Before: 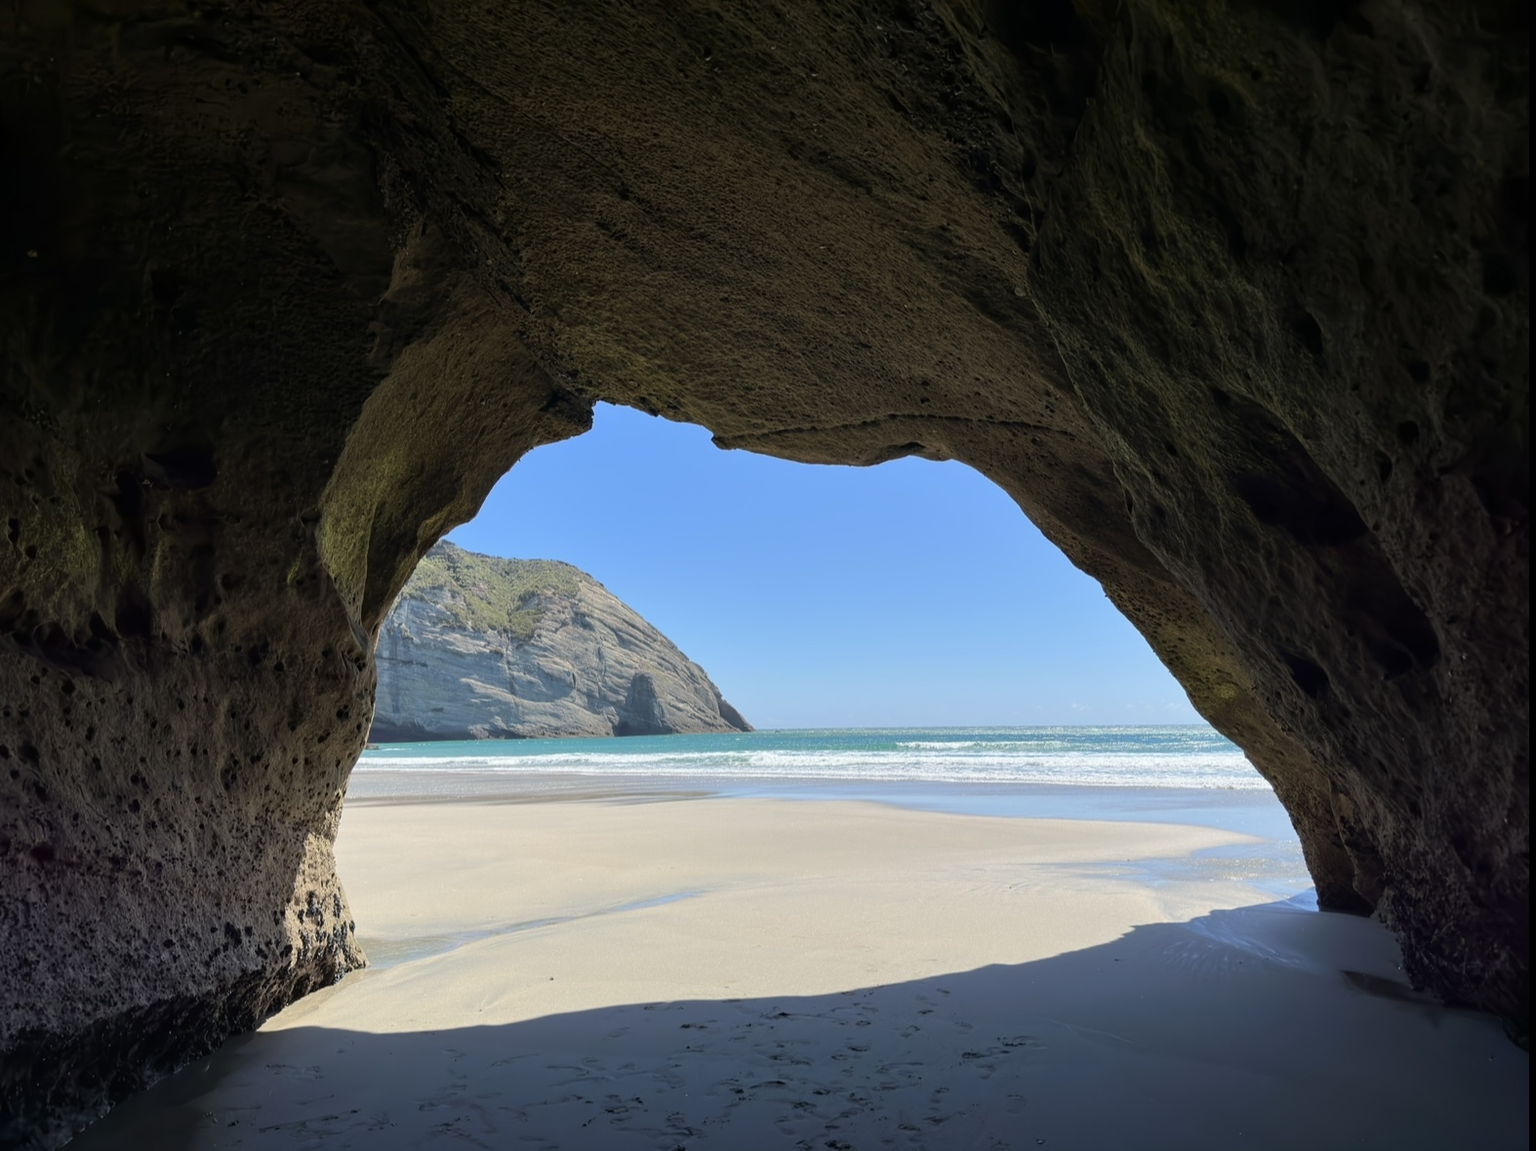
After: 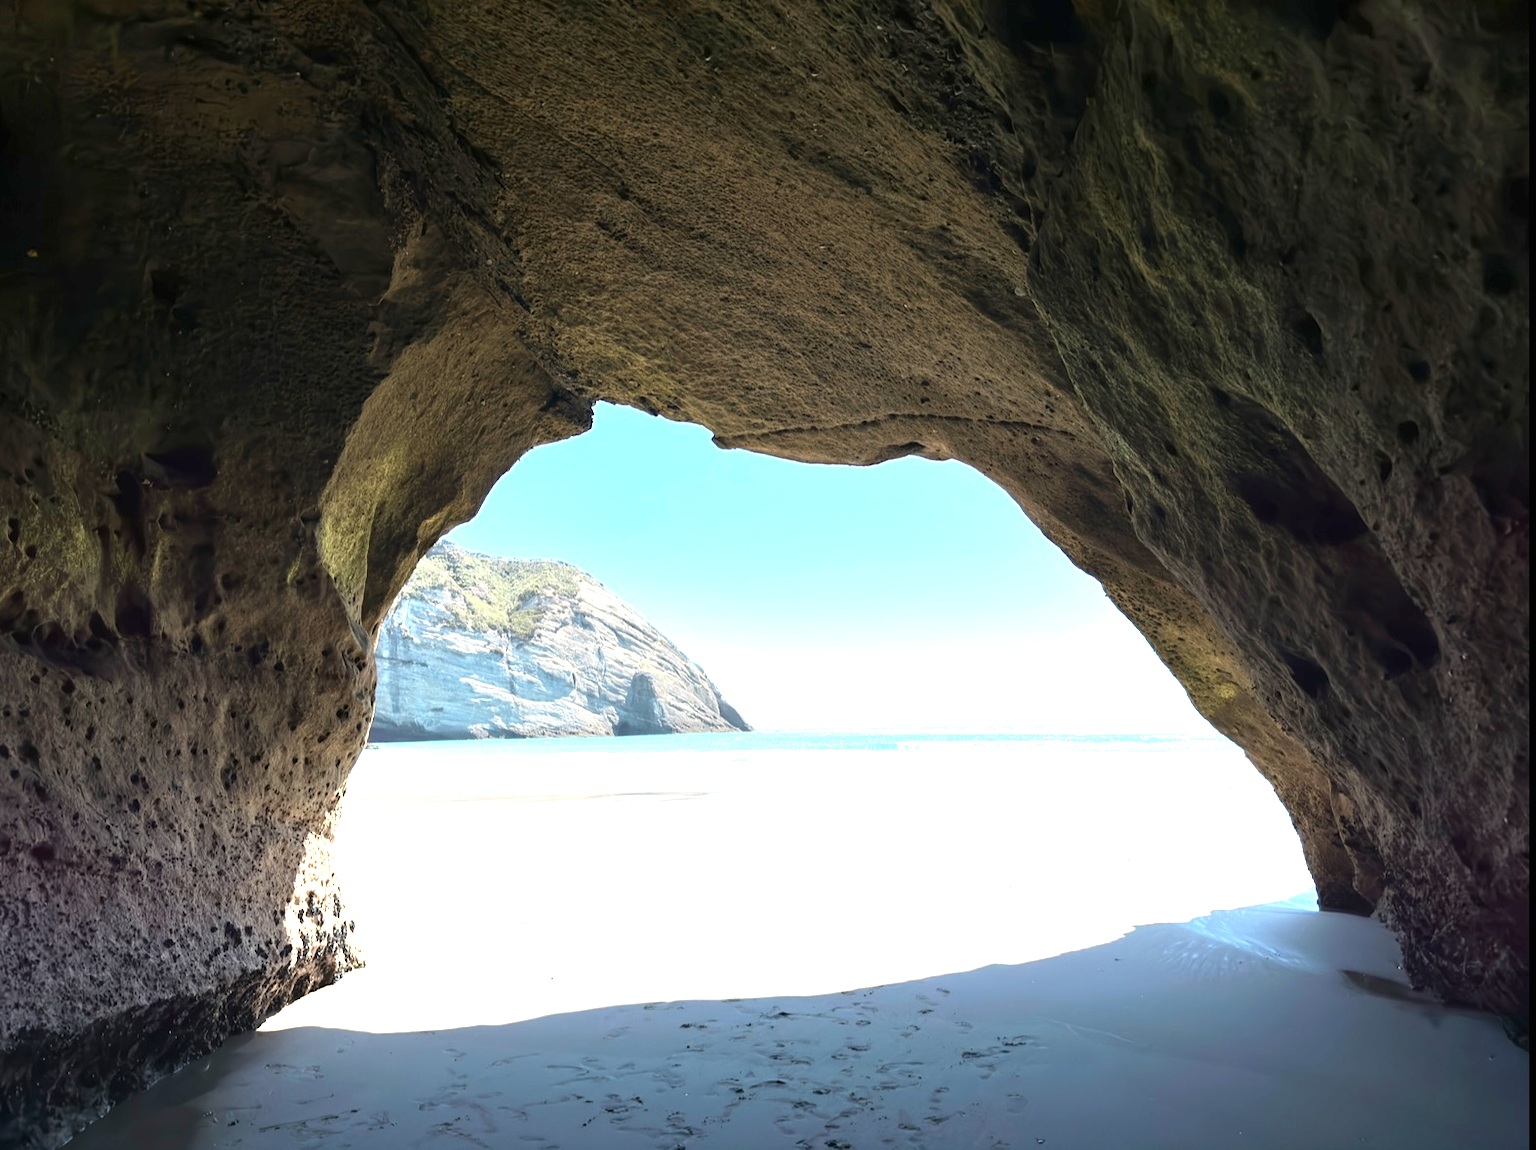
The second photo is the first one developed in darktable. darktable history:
exposure: black level correction 0, exposure 1.45 EV, compensate exposure bias true, compensate highlight preservation false
color zones: curves: ch0 [(0.018, 0.548) (0.197, 0.654) (0.425, 0.447) (0.605, 0.658) (0.732, 0.579)]; ch1 [(0.105, 0.531) (0.224, 0.531) (0.386, 0.39) (0.618, 0.456) (0.732, 0.456) (0.956, 0.421)]; ch2 [(0.039, 0.583) (0.215, 0.465) (0.399, 0.544) (0.465, 0.548) (0.614, 0.447) (0.724, 0.43) (0.882, 0.623) (0.956, 0.632)]
